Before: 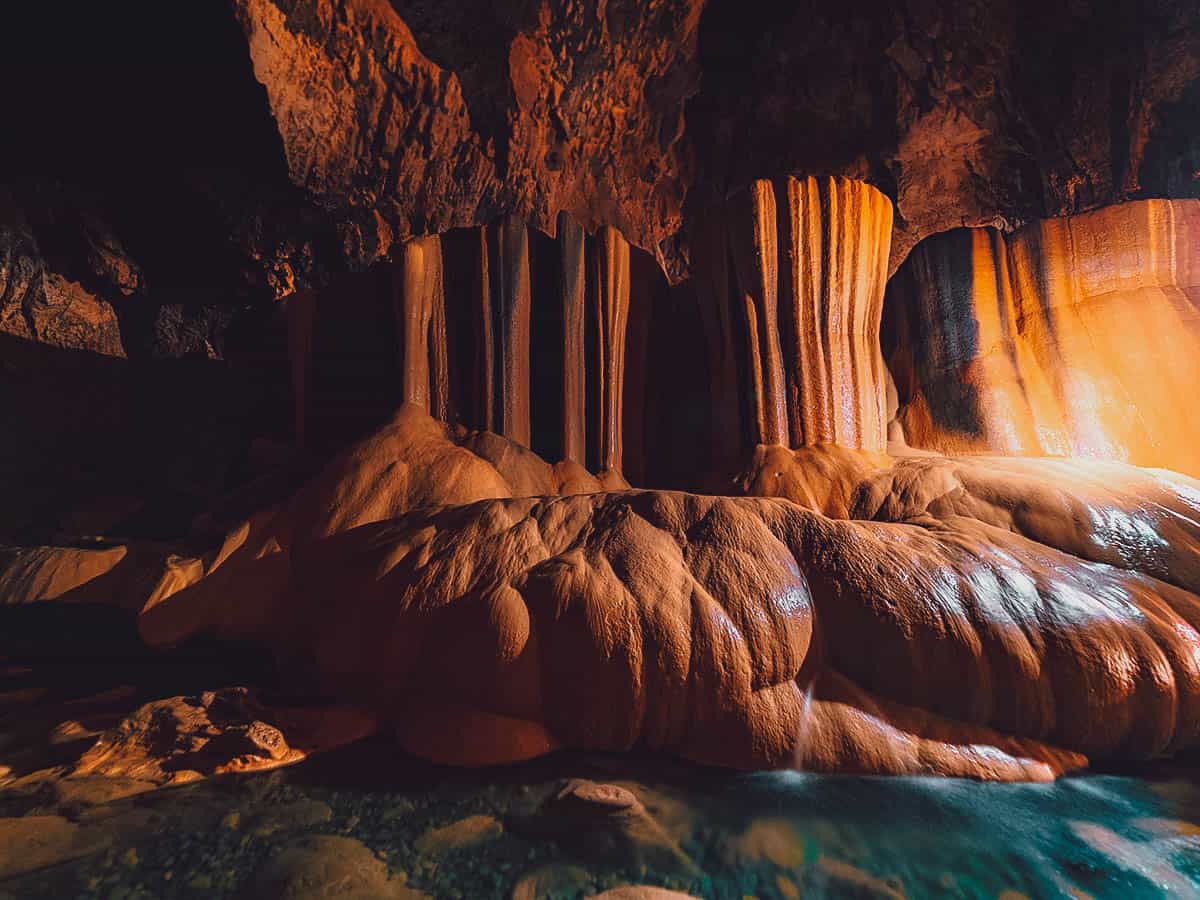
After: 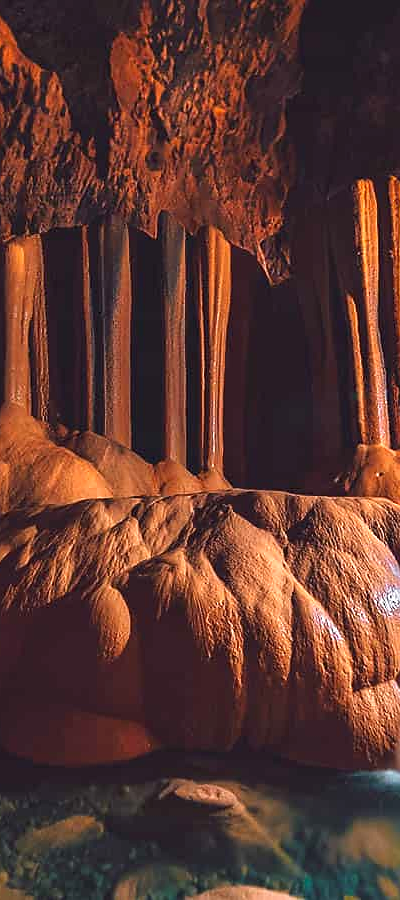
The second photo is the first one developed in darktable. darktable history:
sharpen: radius 1.031, threshold 1.133
exposure: exposure 0.697 EV, compensate highlight preservation false
crop: left 33.326%, right 33.323%
